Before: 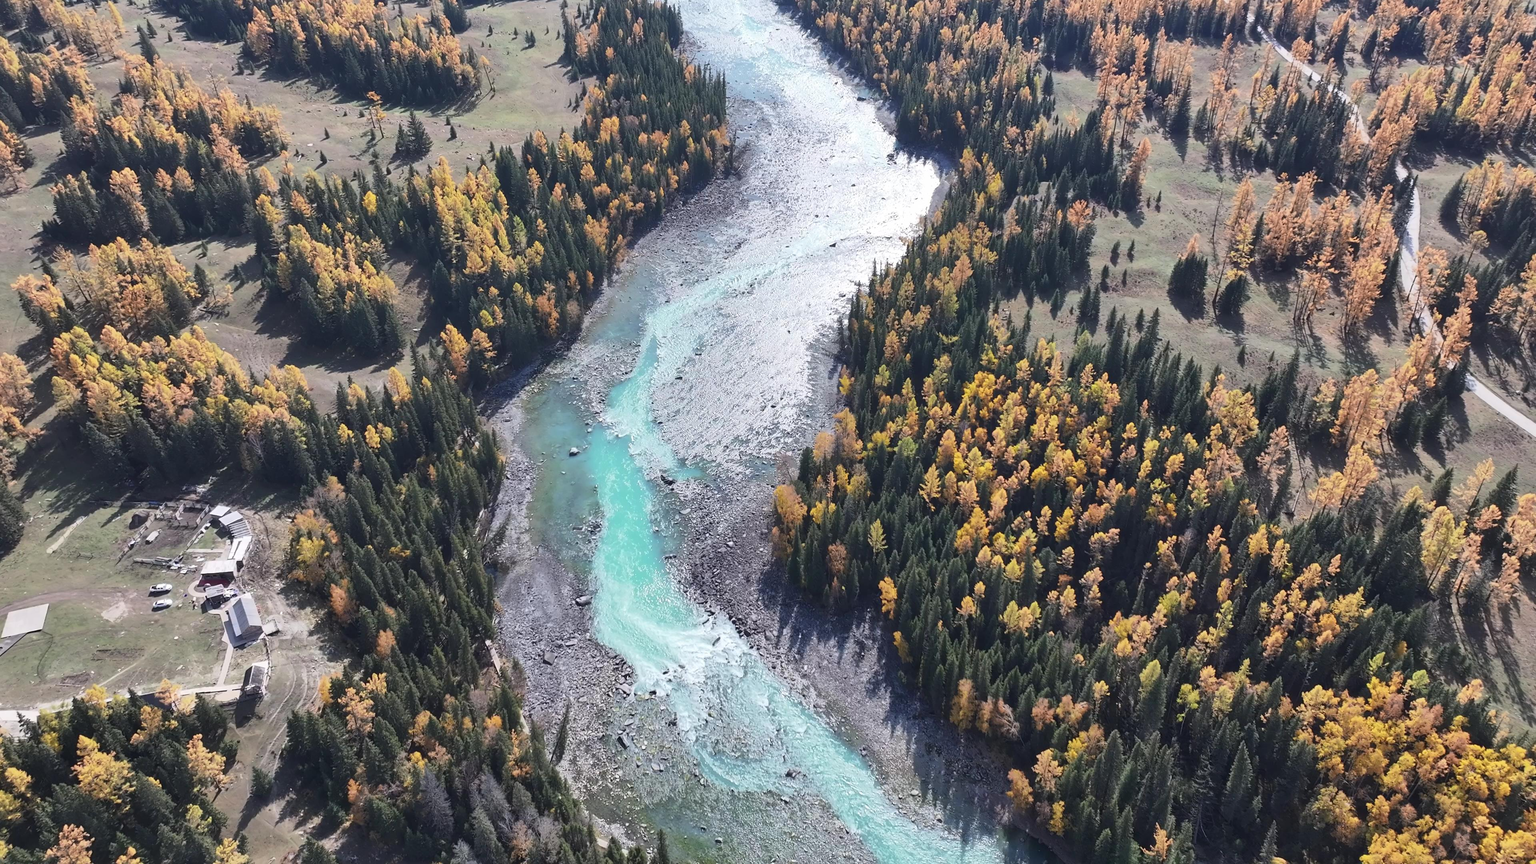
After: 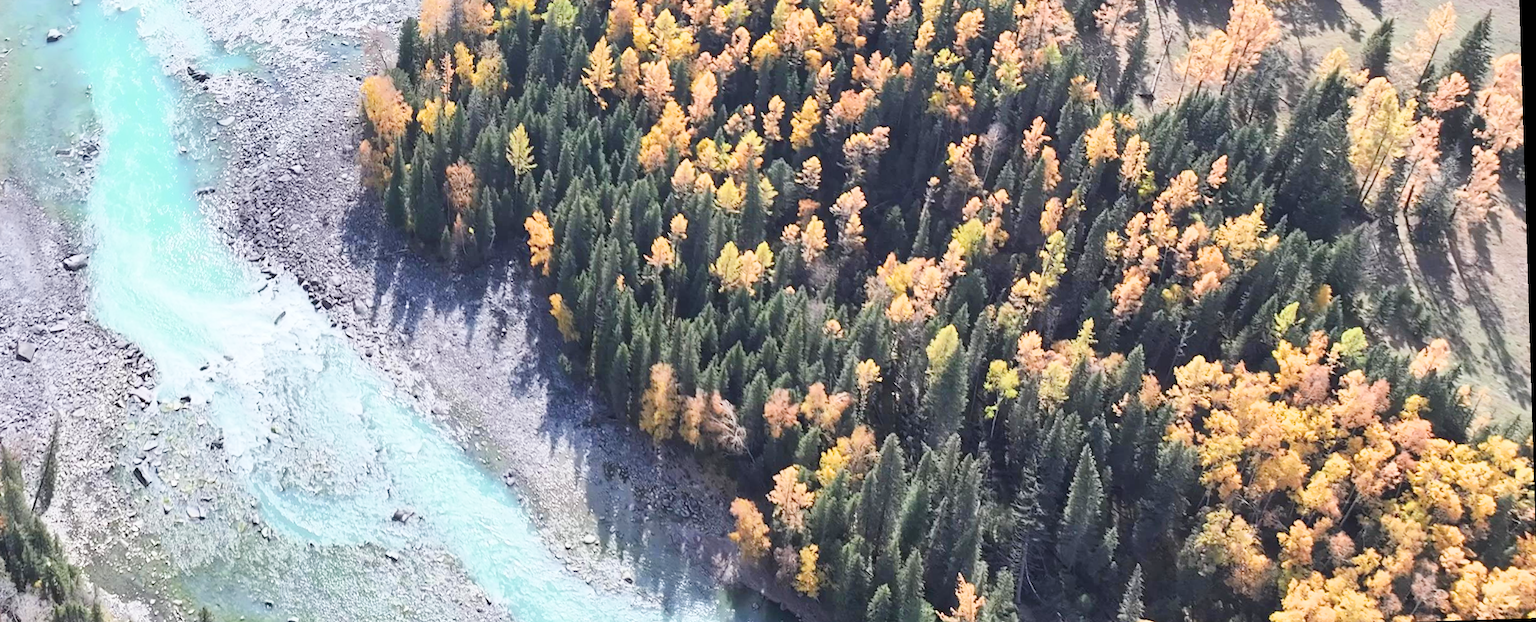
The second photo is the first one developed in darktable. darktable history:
crop and rotate: left 35.509%, top 50.238%, bottom 4.934%
exposure: black level correction 0, exposure 1.45 EV, compensate exposure bias true, compensate highlight preservation false
rotate and perspective: rotation -1.77°, lens shift (horizontal) 0.004, automatic cropping off
filmic rgb: hardness 4.17
